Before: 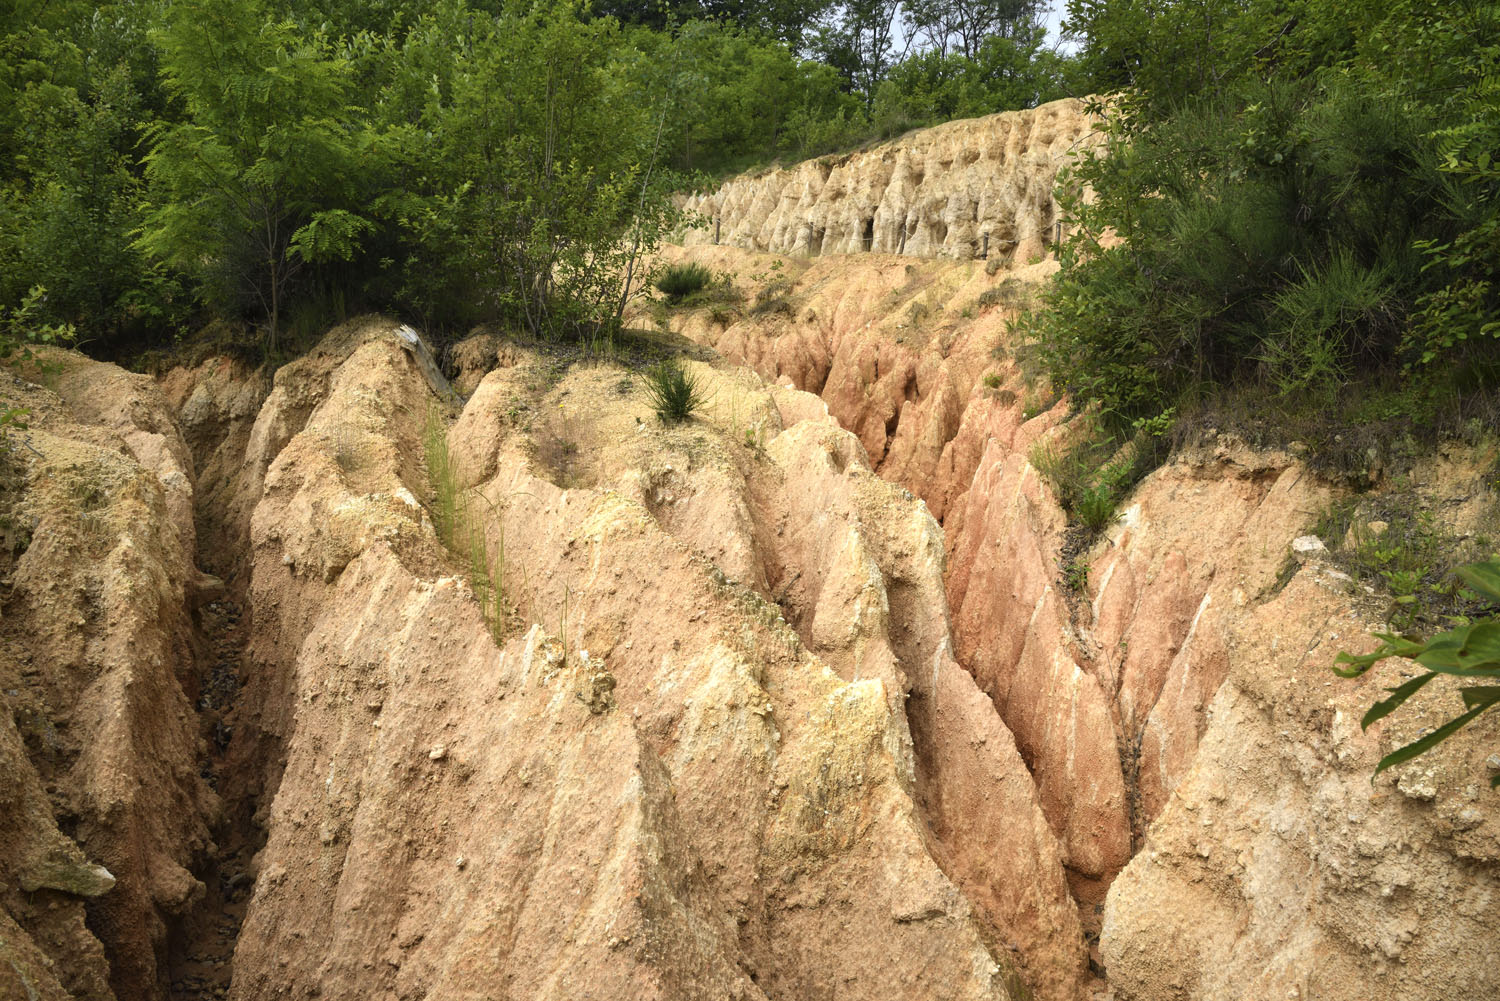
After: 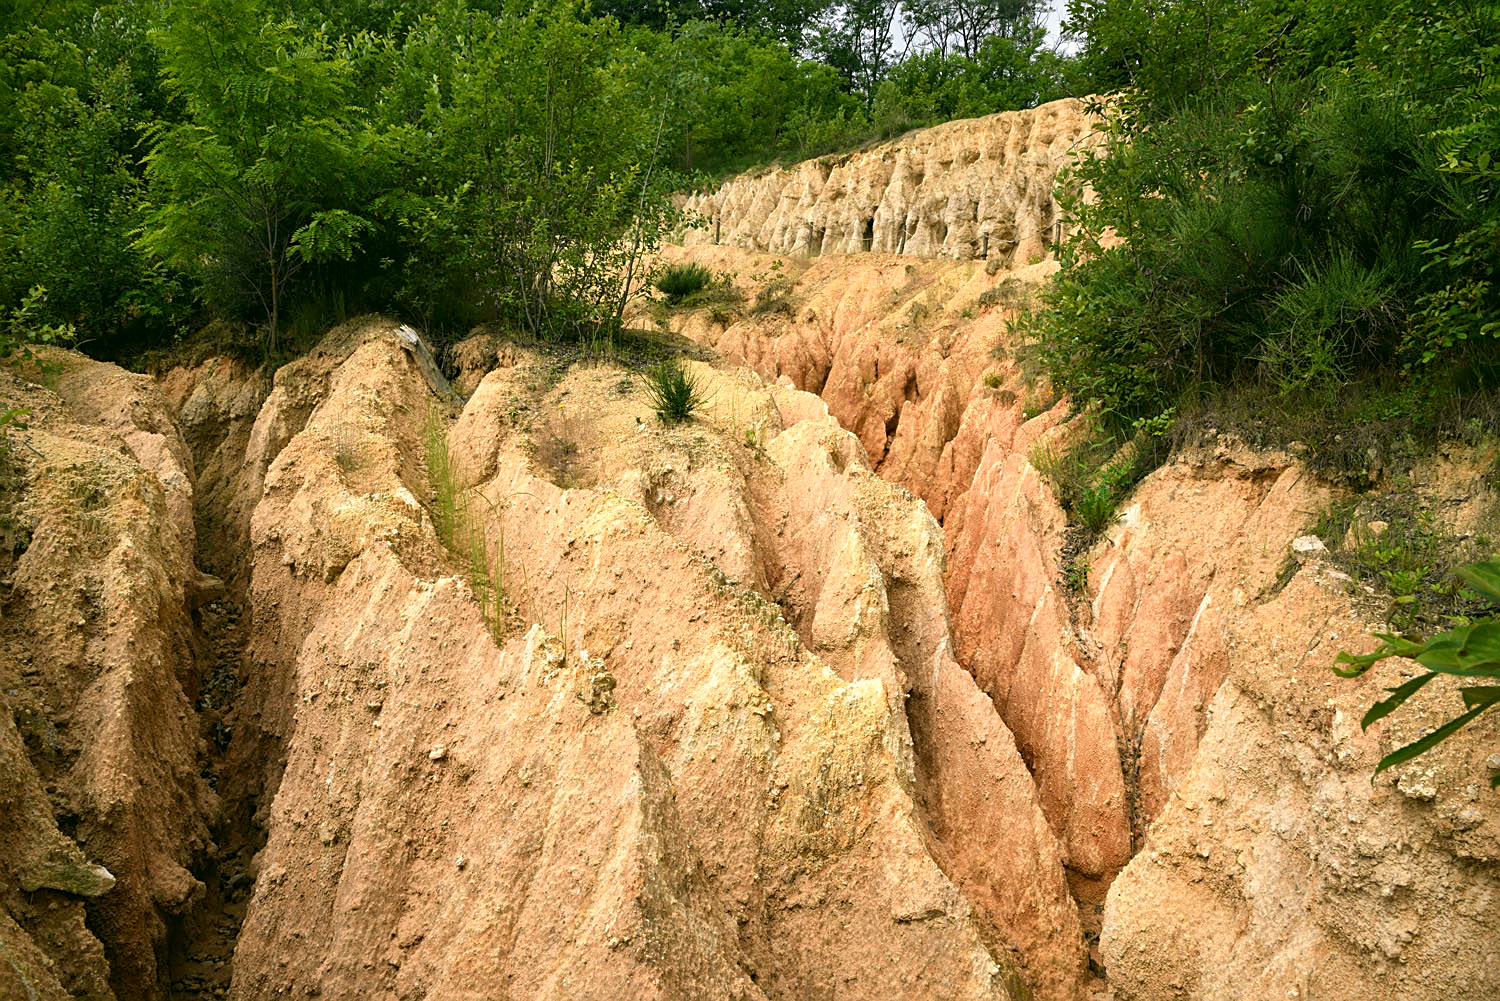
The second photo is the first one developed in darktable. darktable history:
sharpen: on, module defaults
color correction: highlights a* 4.02, highlights b* 4.98, shadows a* -7.55, shadows b* 4.98
